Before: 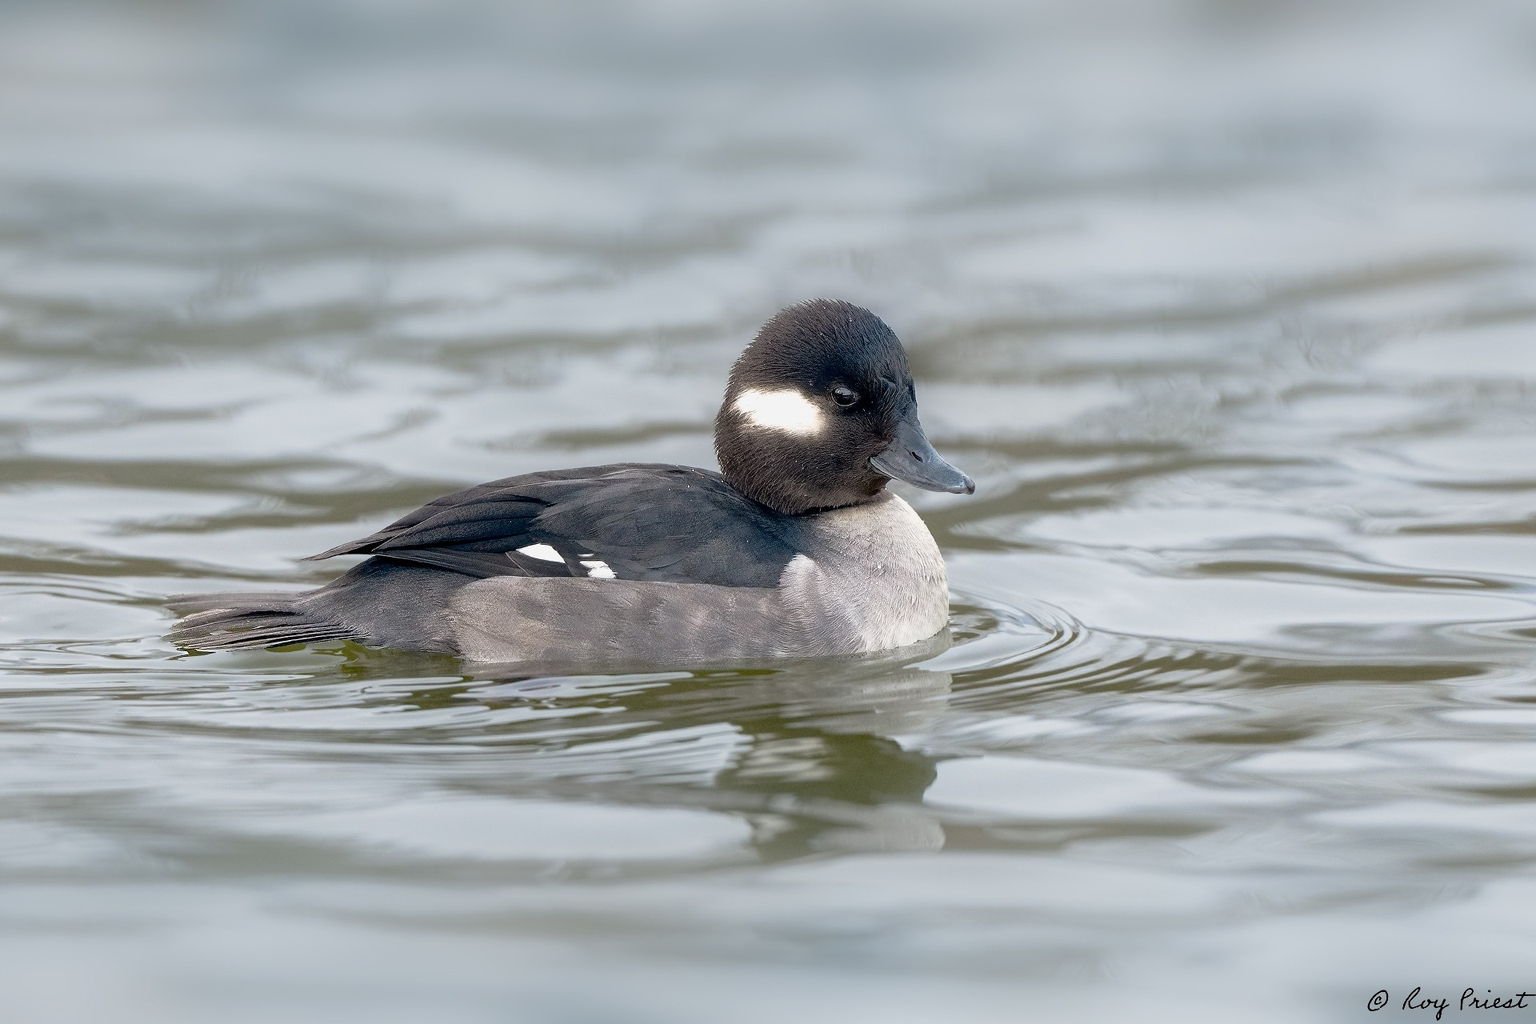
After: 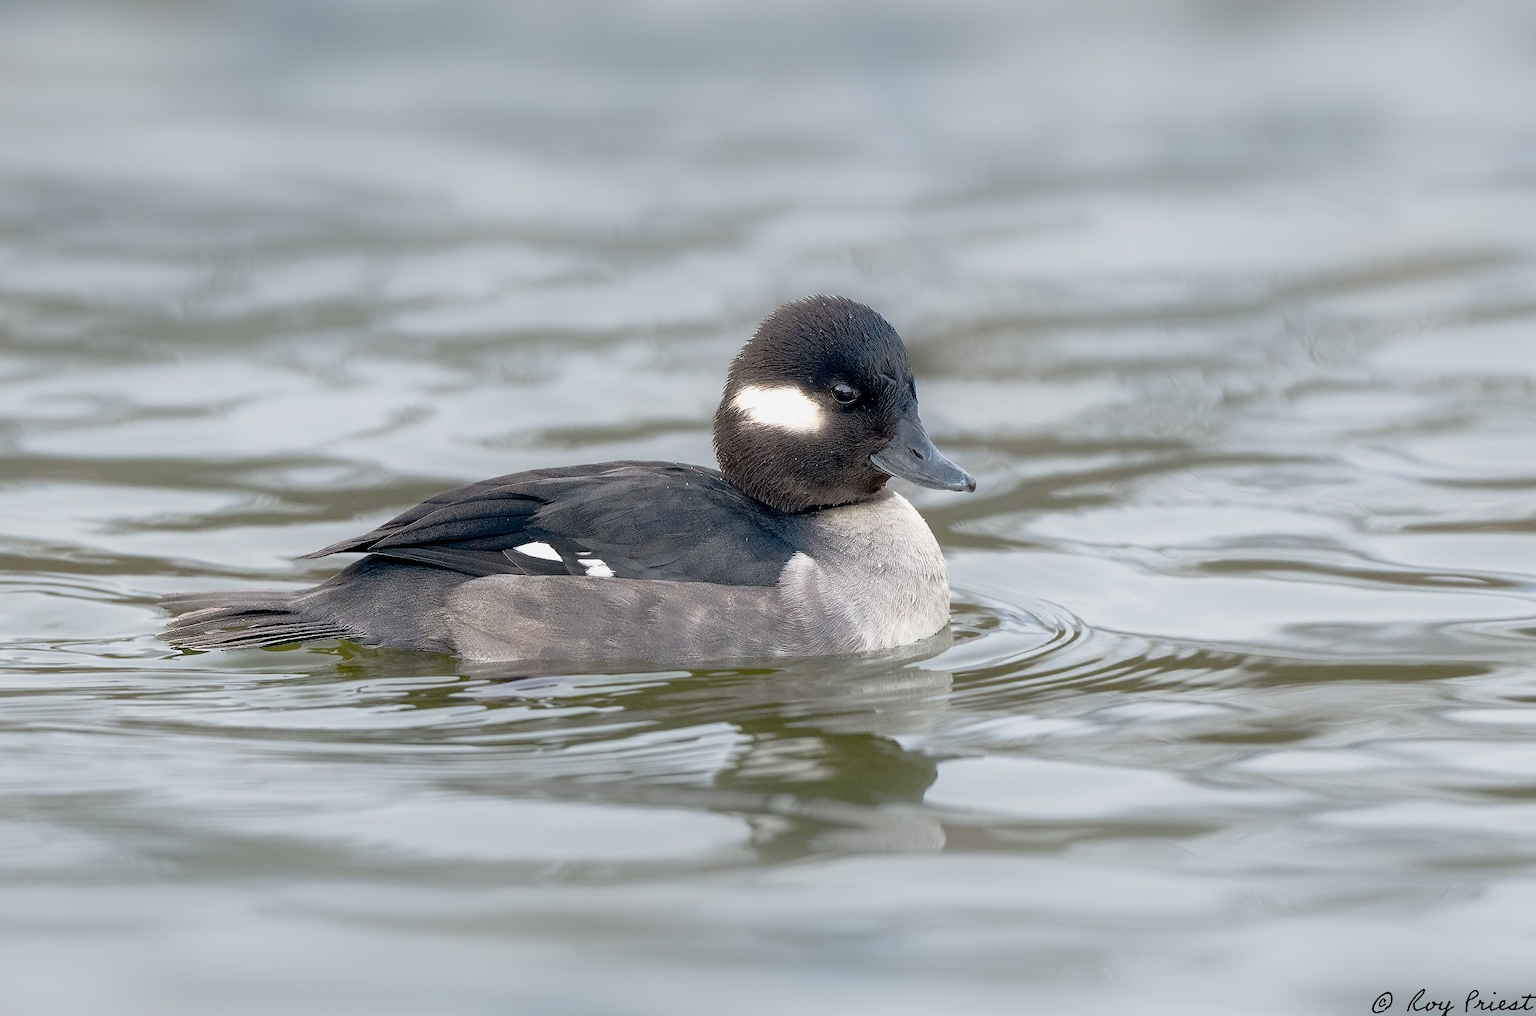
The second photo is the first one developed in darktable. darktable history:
crop: left 0.495%, top 0.688%, right 0.199%, bottom 0.832%
